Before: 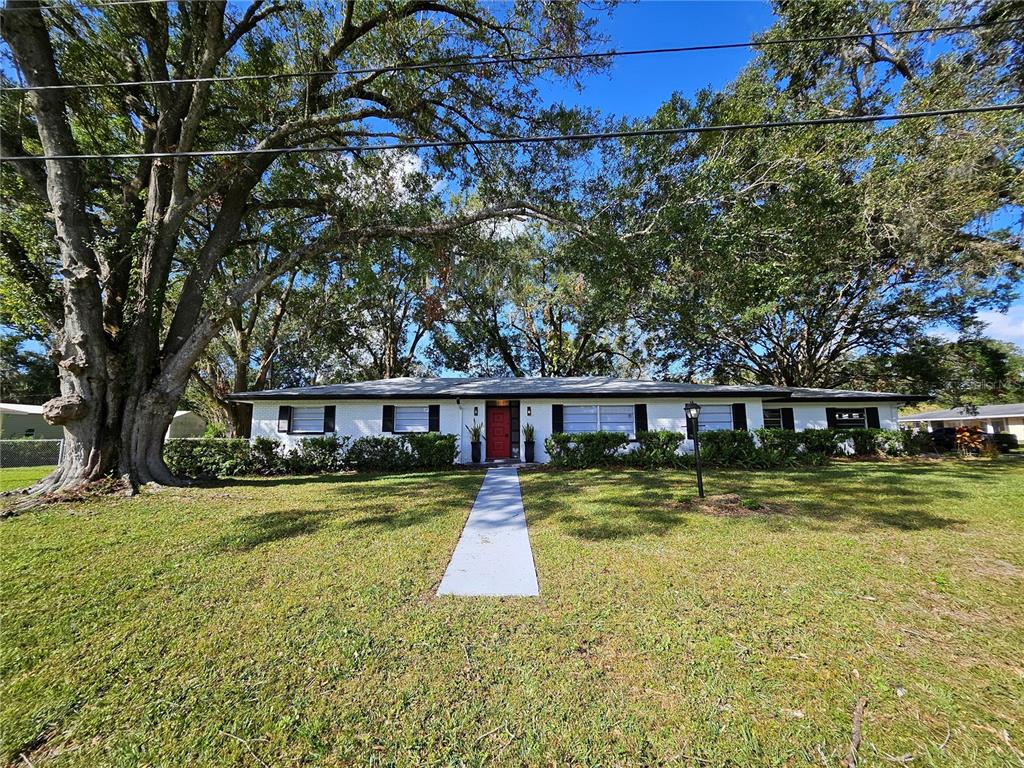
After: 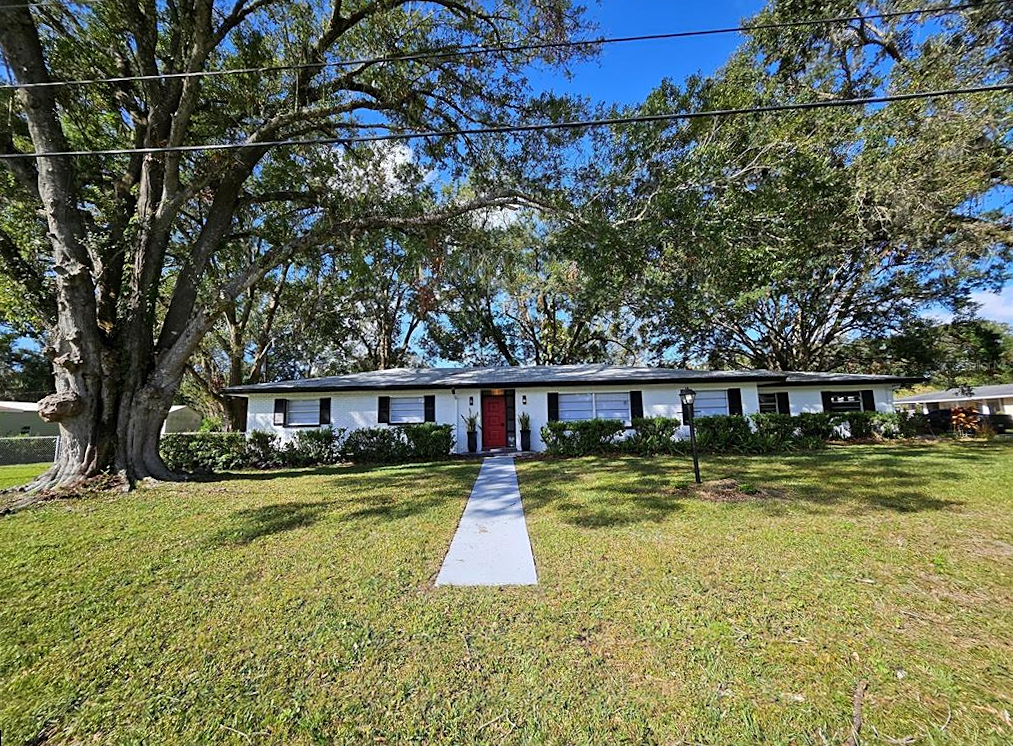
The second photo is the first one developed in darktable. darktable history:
sharpen: amount 0.2
bloom: size 3%, threshold 100%, strength 0%
rotate and perspective: rotation -1°, crop left 0.011, crop right 0.989, crop top 0.025, crop bottom 0.975
exposure: compensate highlight preservation false
